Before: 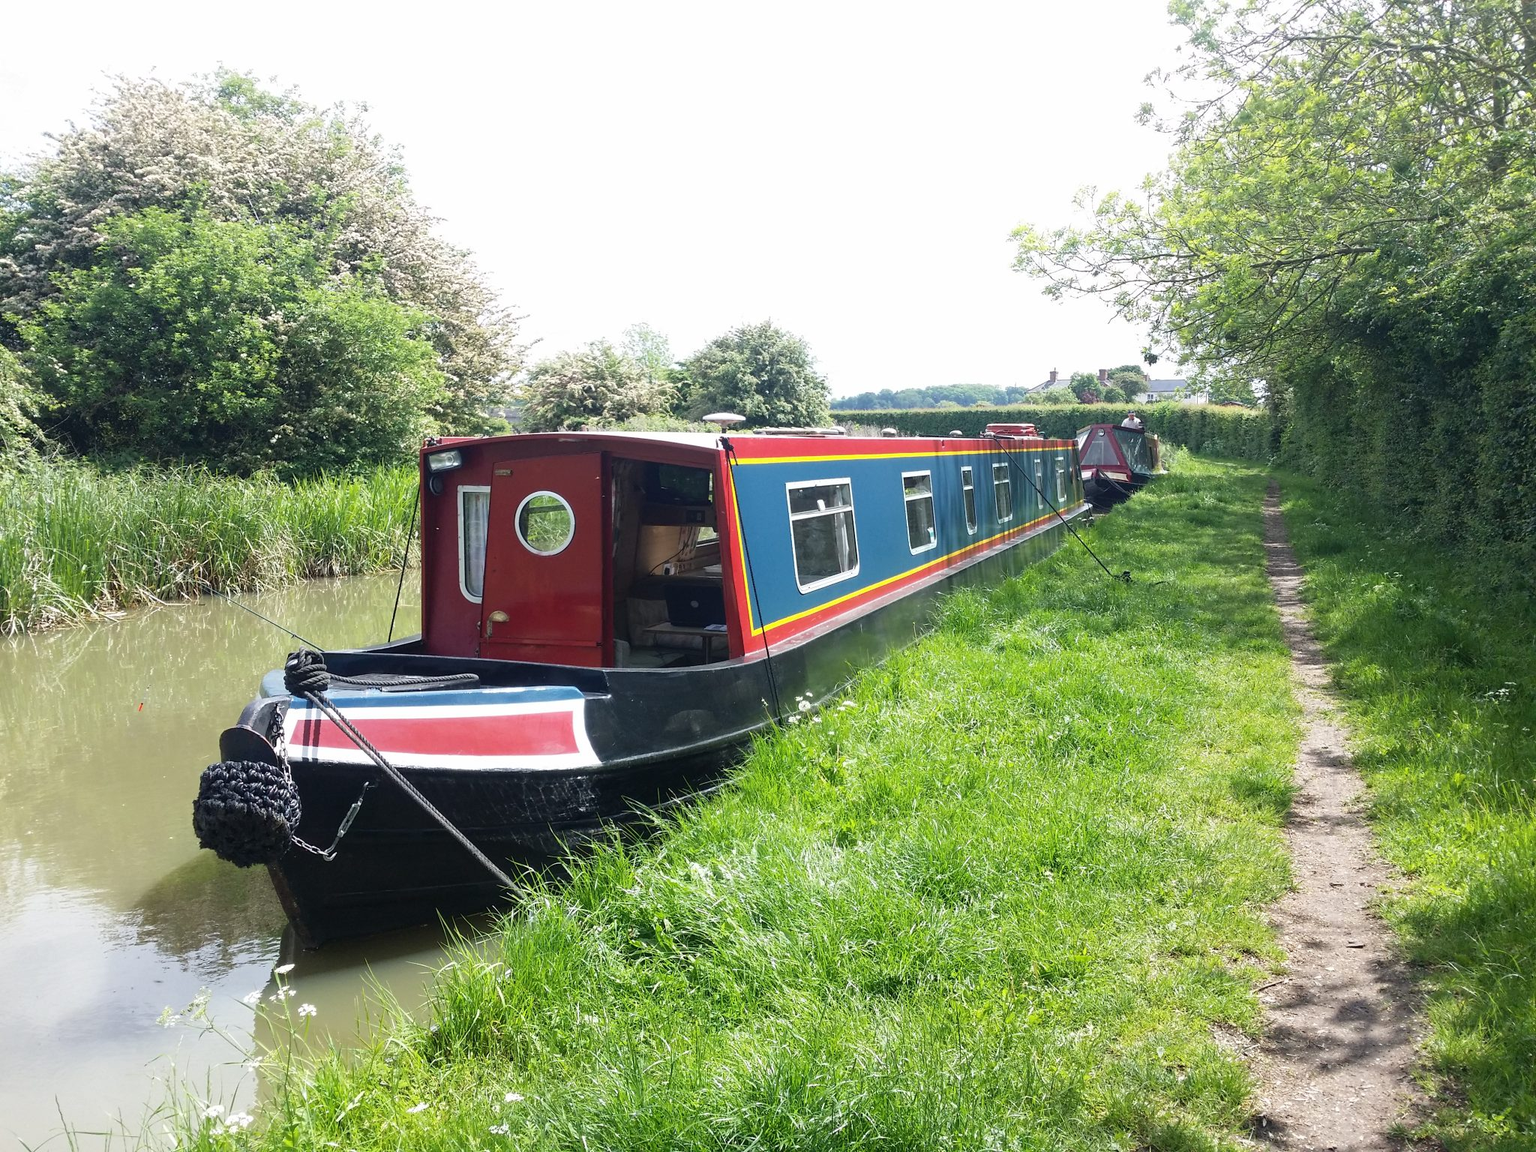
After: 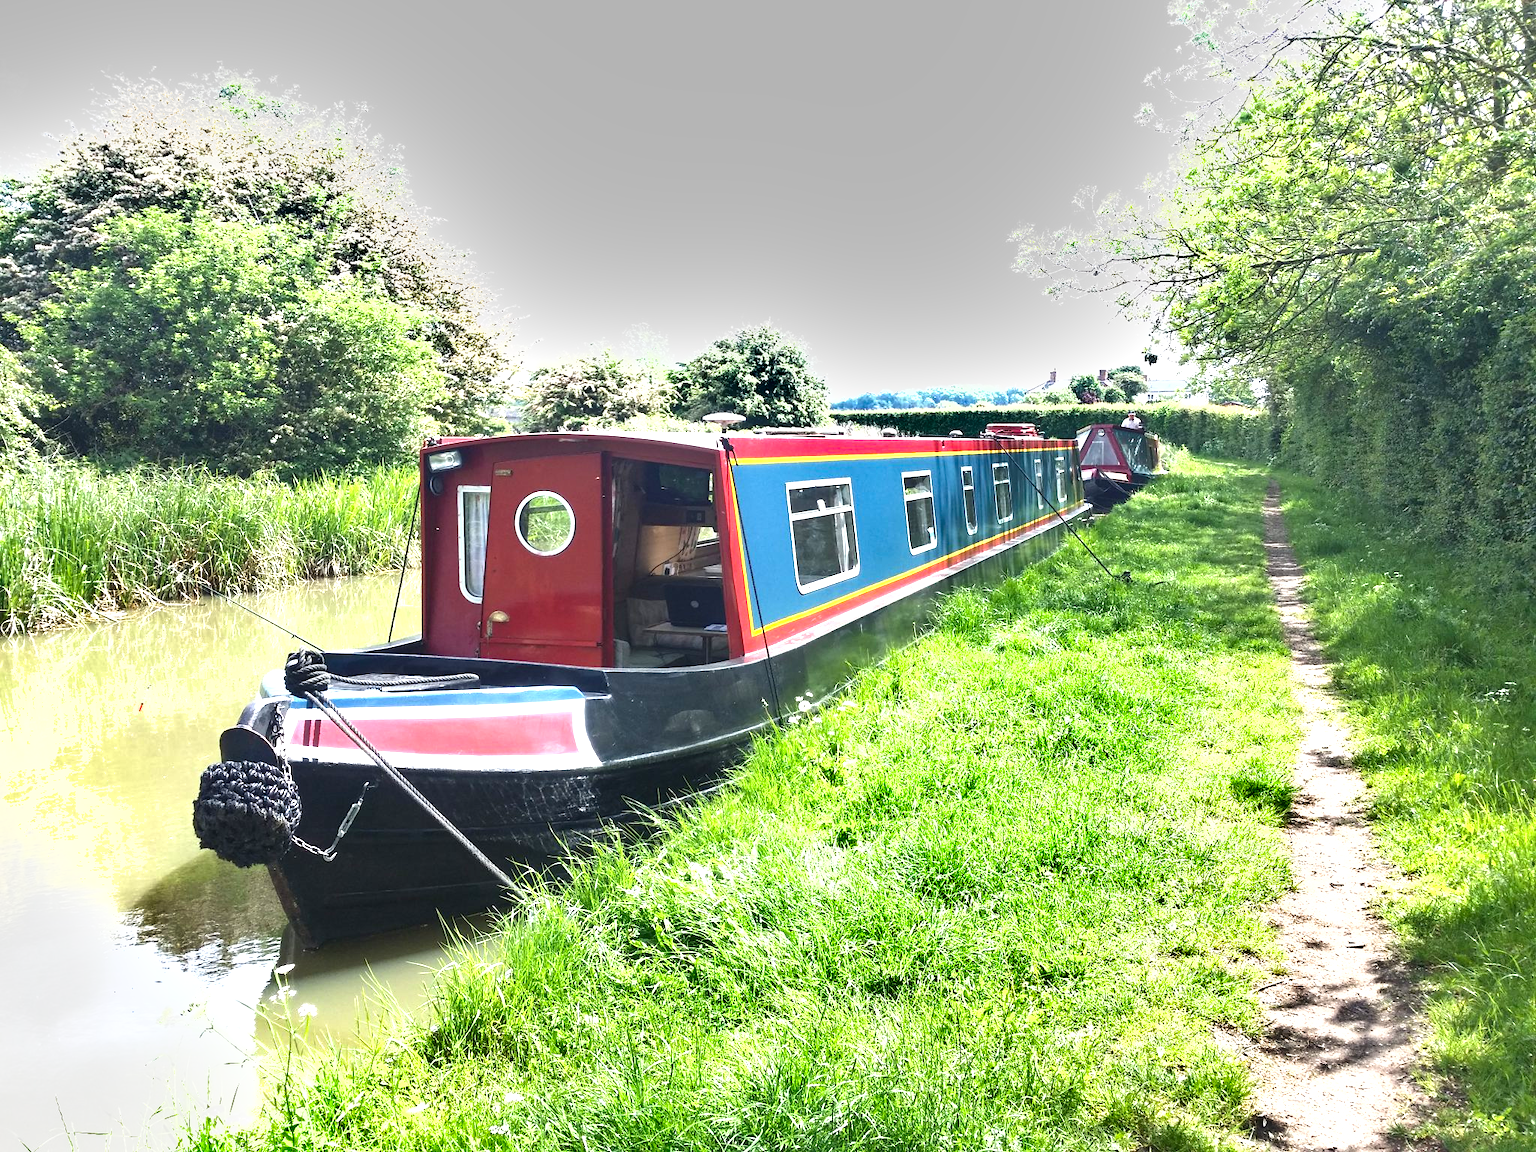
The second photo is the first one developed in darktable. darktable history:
exposure: black level correction 0, exposure 1.199 EV, compensate highlight preservation false
shadows and highlights: soften with gaussian
